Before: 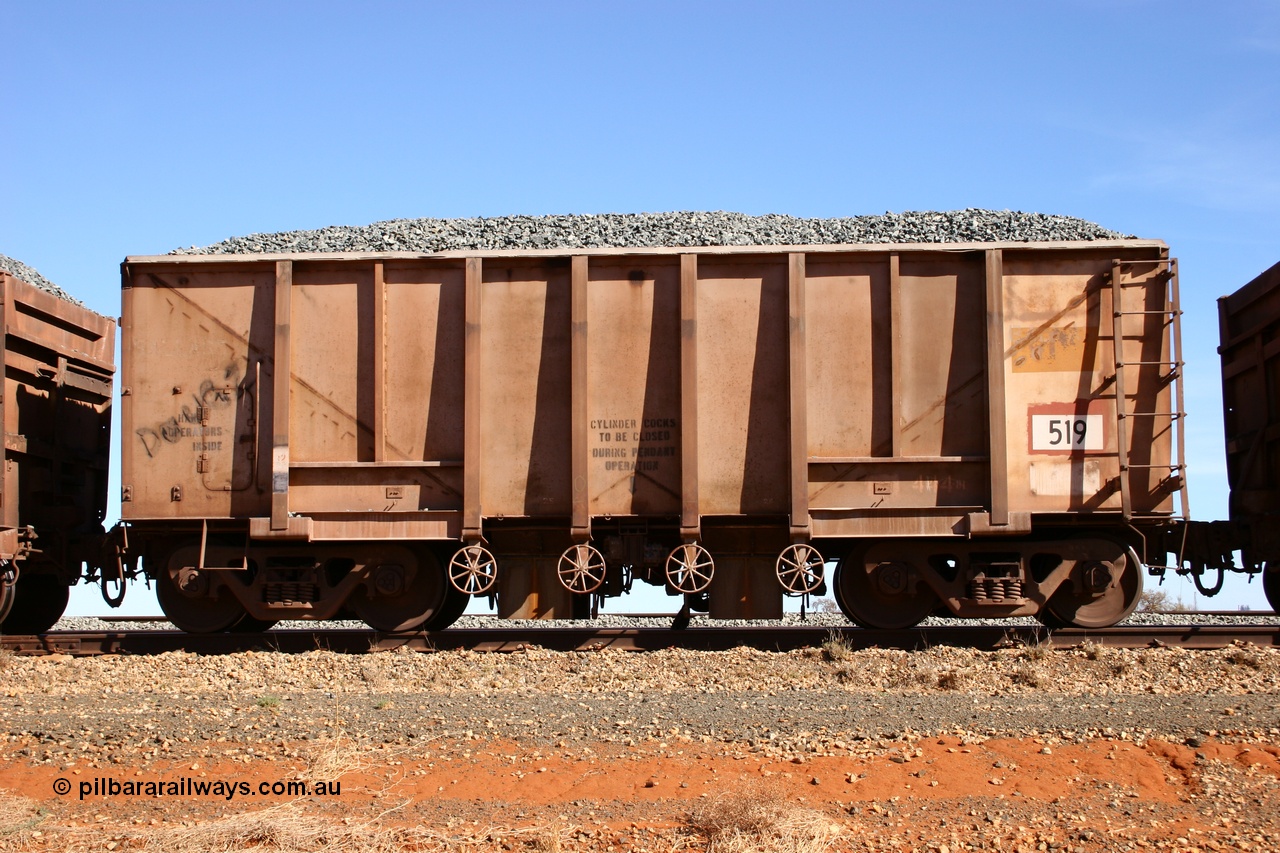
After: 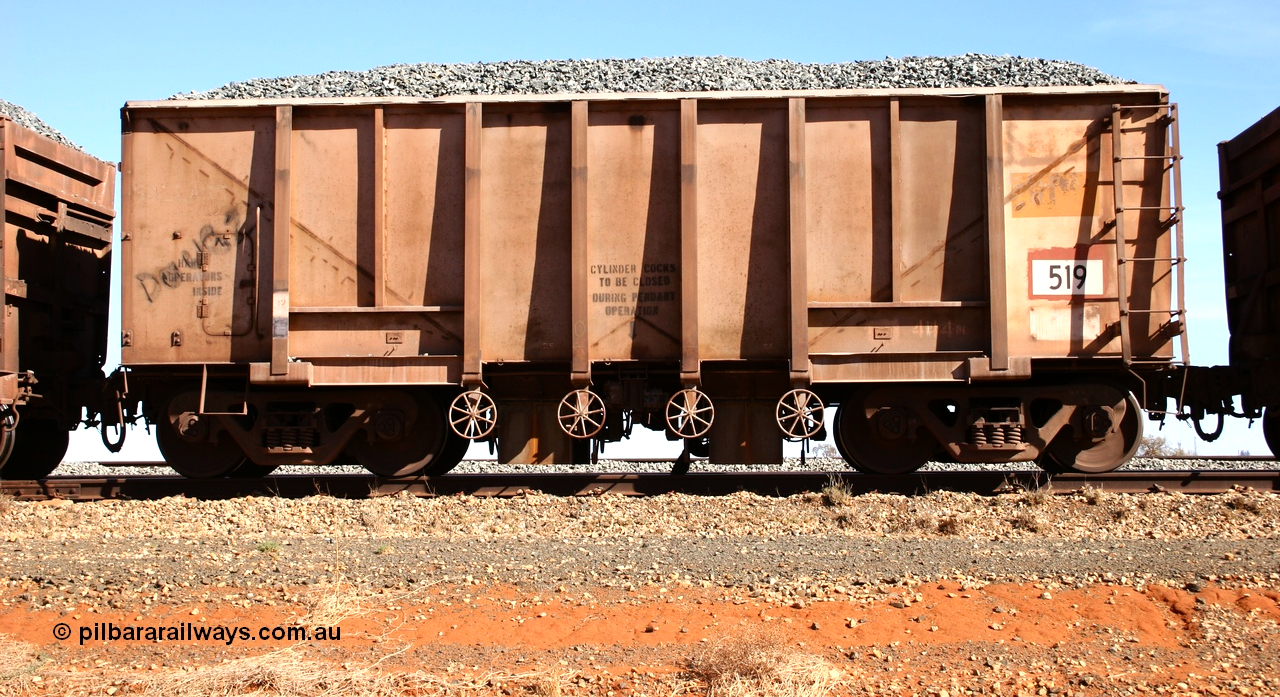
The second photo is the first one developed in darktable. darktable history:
tone equalizer: -8 EV -0.422 EV, -7 EV -0.418 EV, -6 EV -0.36 EV, -5 EV -0.212 EV, -3 EV 0.214 EV, -2 EV 0.325 EV, -1 EV 0.368 EV, +0 EV 0.391 EV
crop and rotate: top 18.21%
